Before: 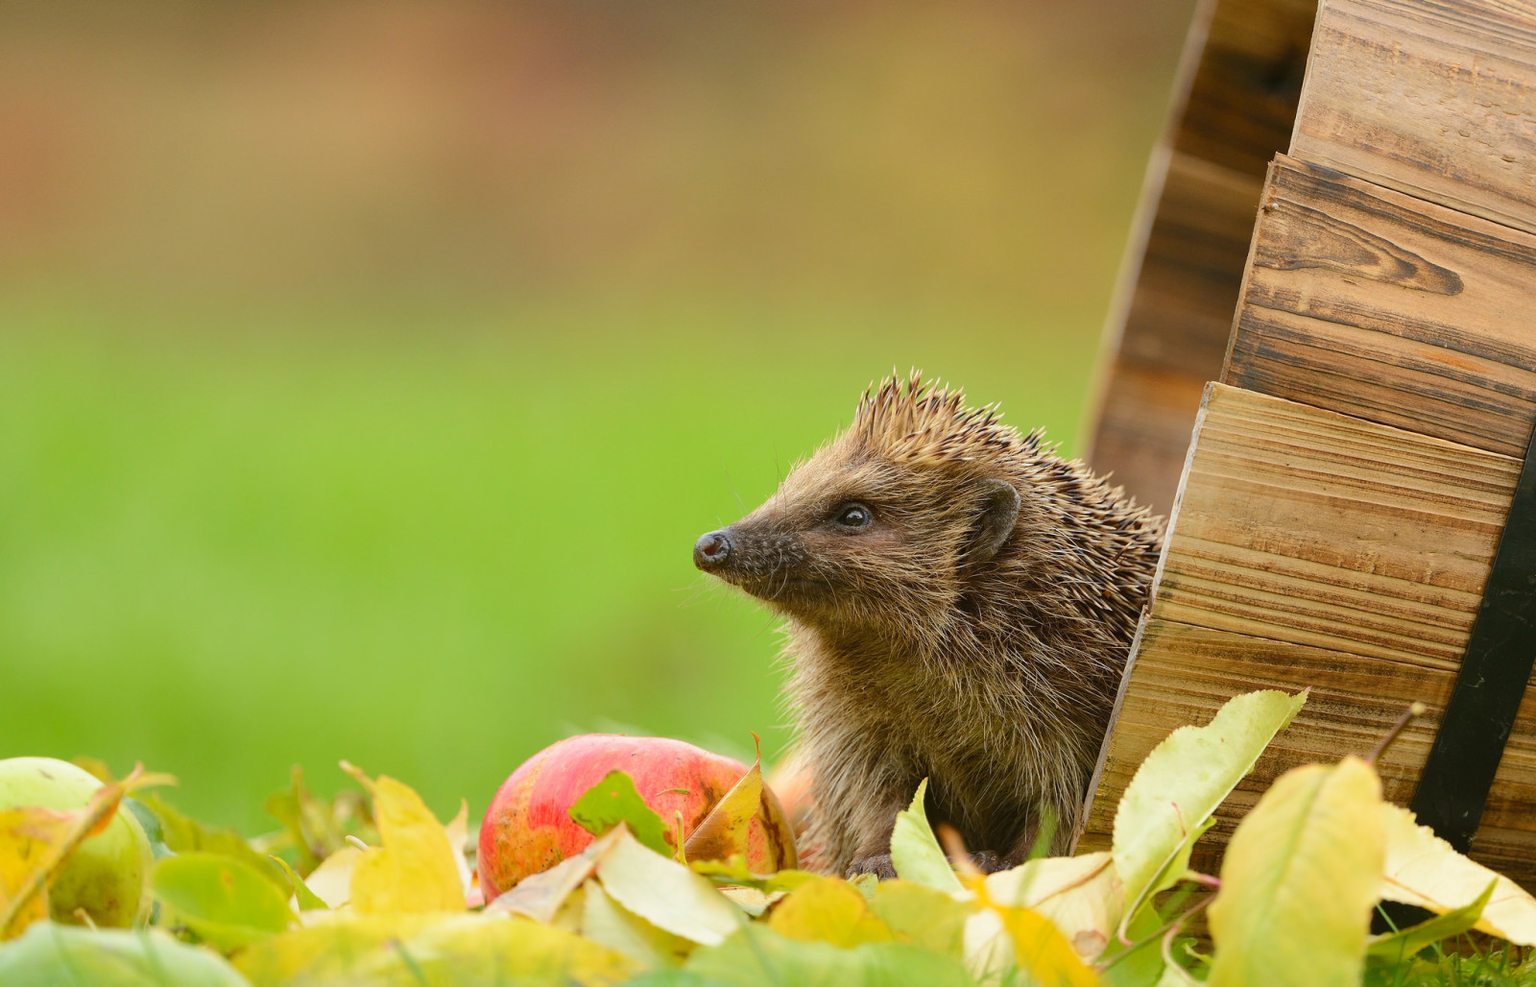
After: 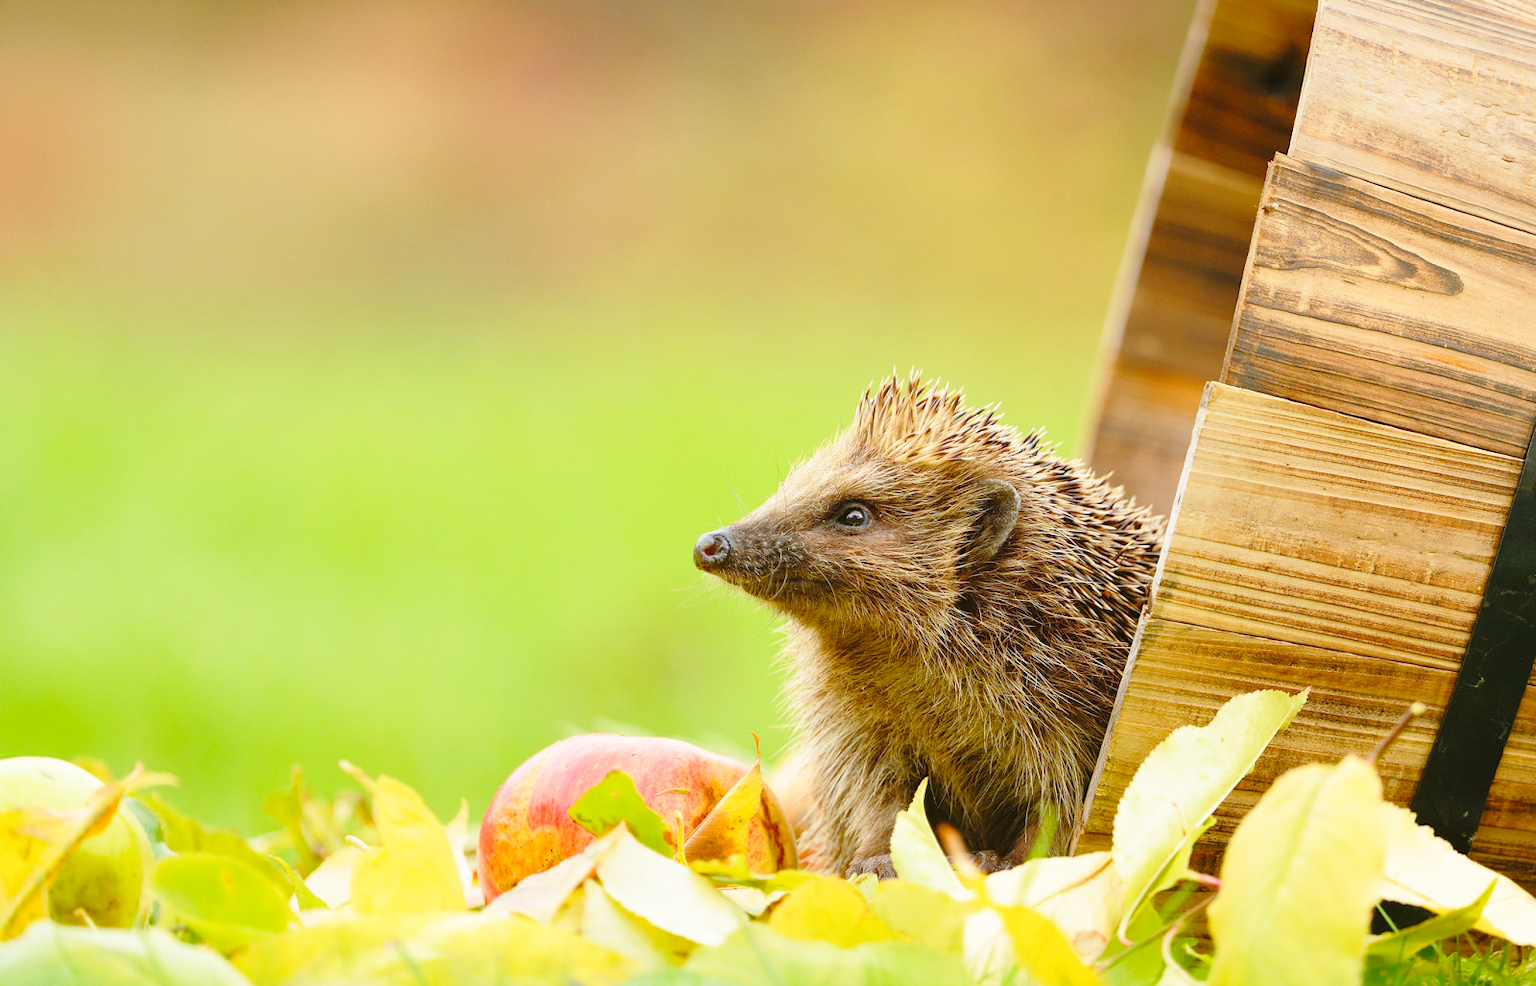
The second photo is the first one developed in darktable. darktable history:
rgb curve: curves: ch0 [(0, 0) (0.053, 0.068) (0.122, 0.128) (1, 1)]
base curve: curves: ch0 [(0, 0) (0.028, 0.03) (0.121, 0.232) (0.46, 0.748) (0.859, 0.968) (1, 1)], preserve colors none
